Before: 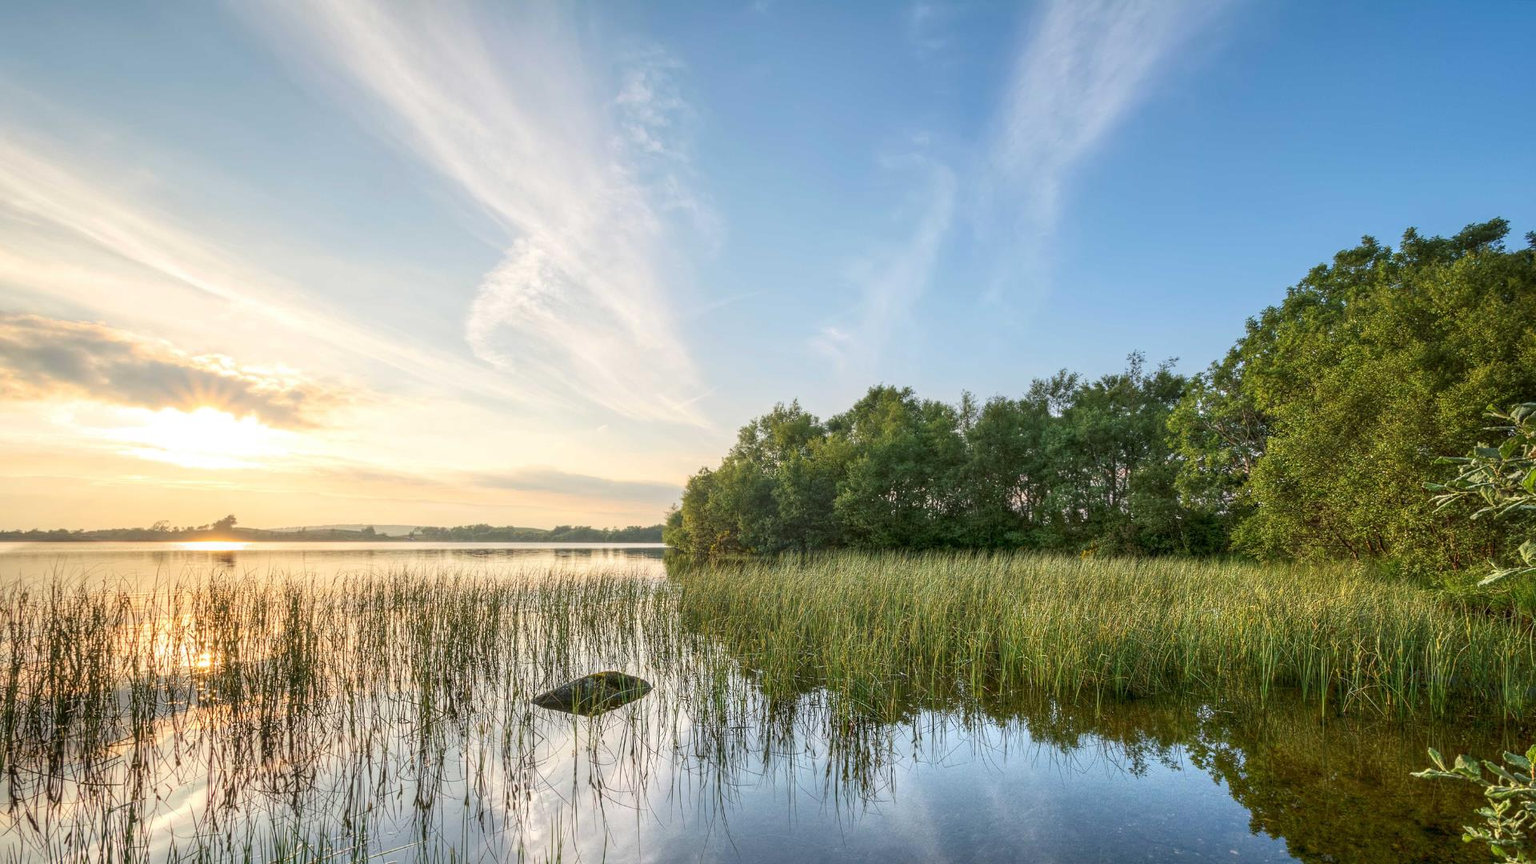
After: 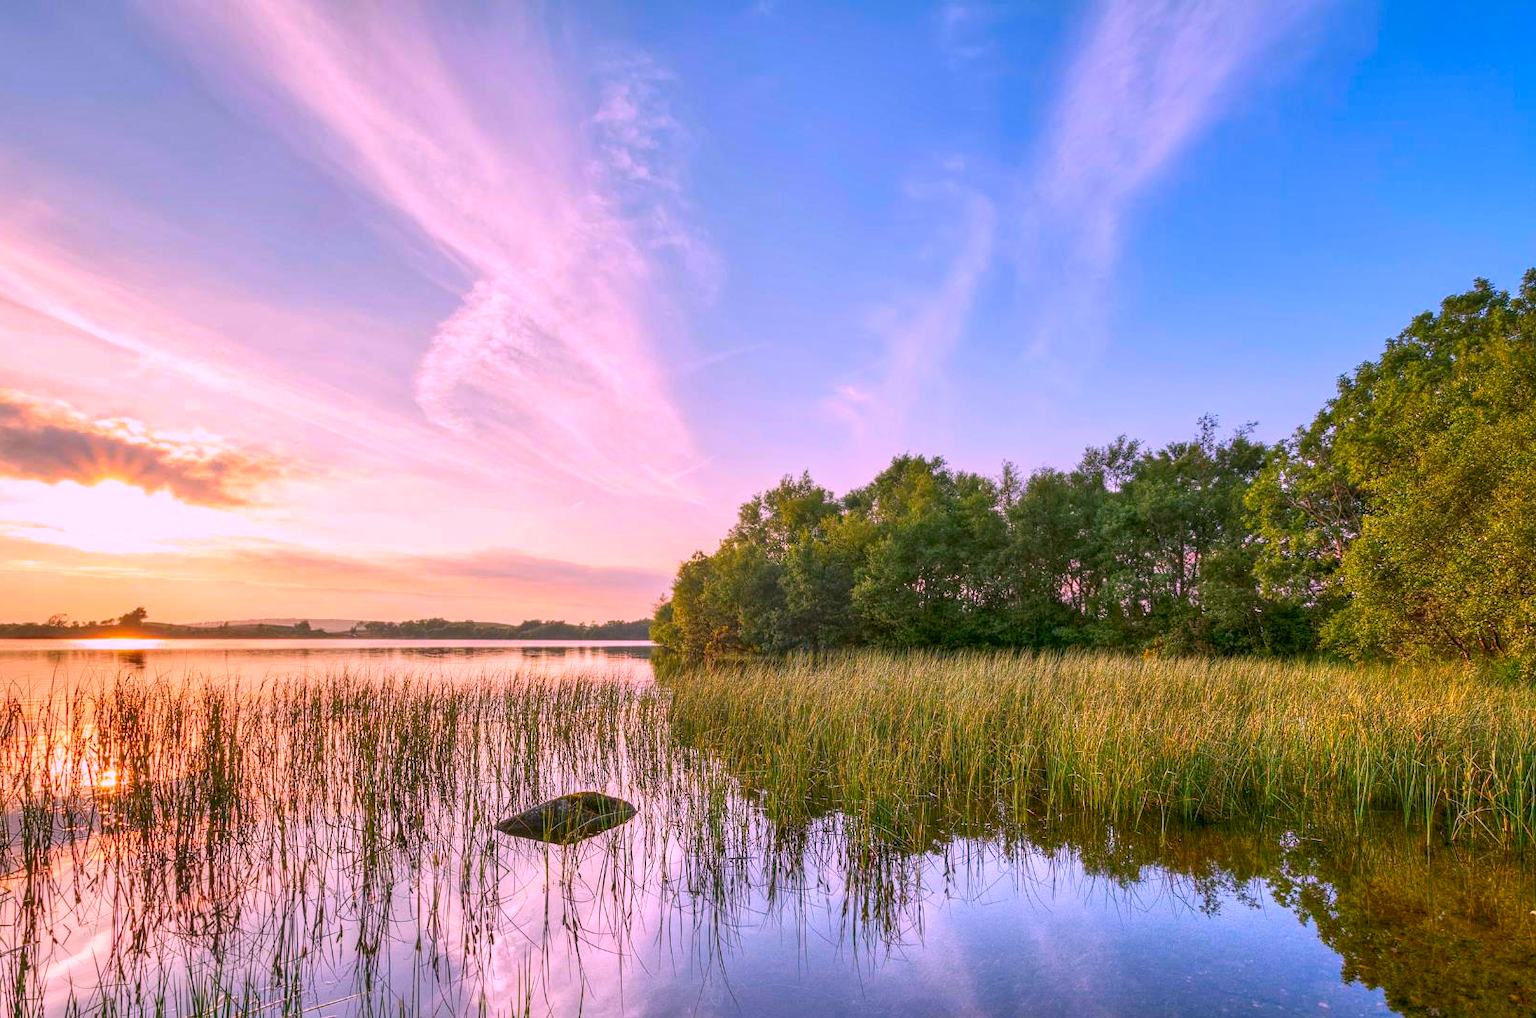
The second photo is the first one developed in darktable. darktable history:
tone equalizer: on, module defaults
crop: left 7.34%, right 7.818%
color correction: highlights a* 19.28, highlights b* -12.31, saturation 1.66
shadows and highlights: soften with gaussian
